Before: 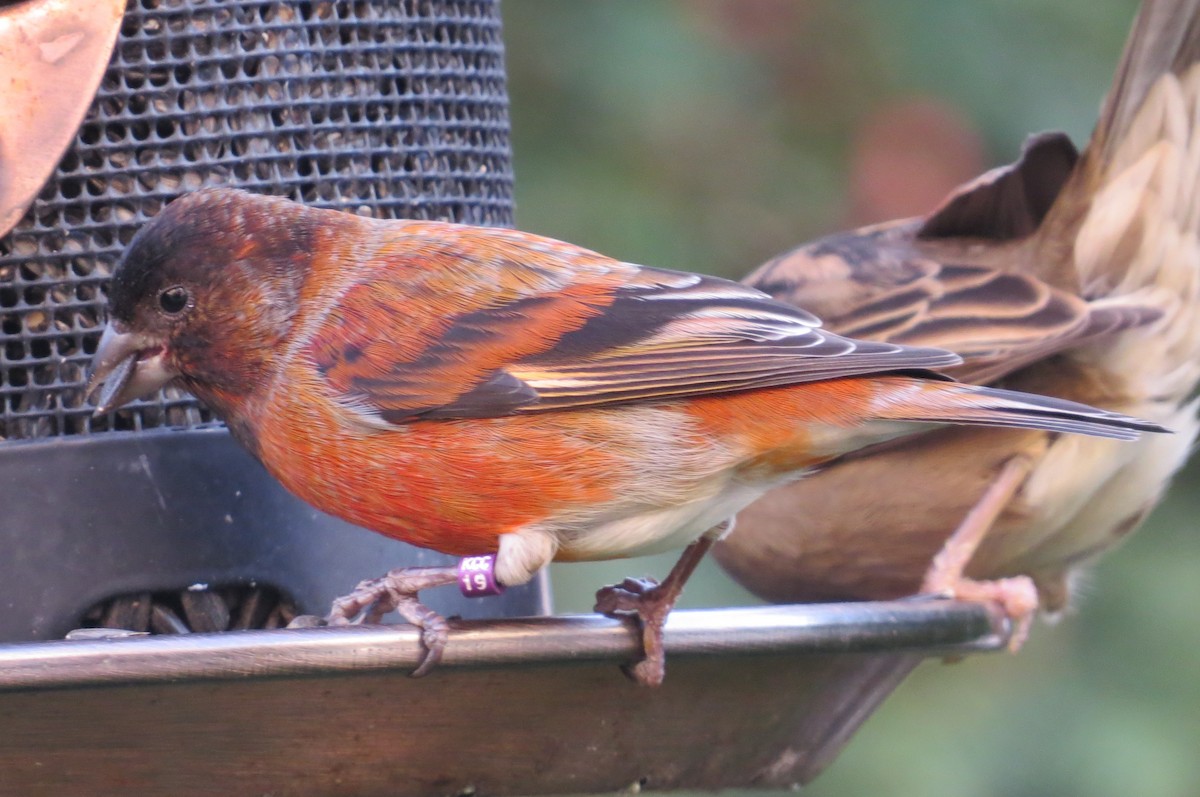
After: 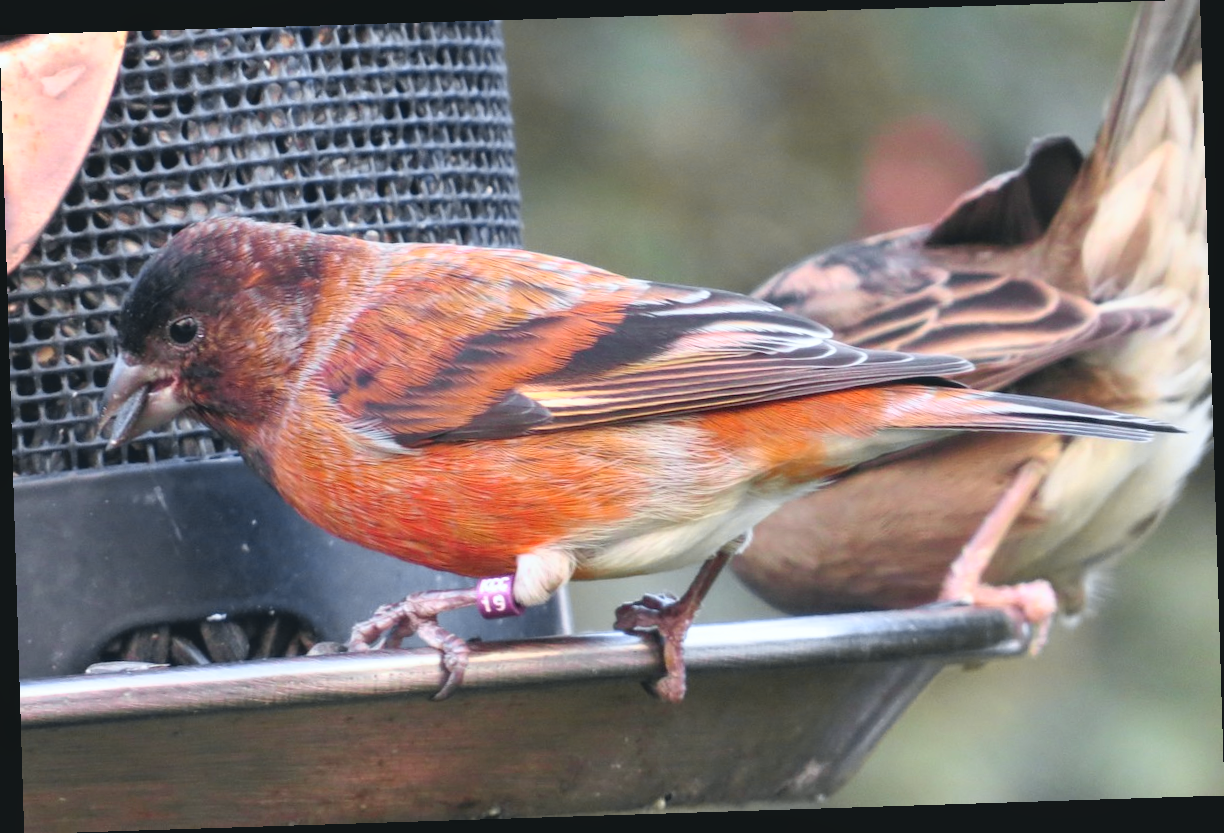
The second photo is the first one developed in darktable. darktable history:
tone curve: curves: ch0 [(0, 0.074) (0.129, 0.136) (0.285, 0.301) (0.689, 0.764) (0.854, 0.926) (0.987, 0.977)]; ch1 [(0, 0) (0.337, 0.249) (0.434, 0.437) (0.485, 0.491) (0.515, 0.495) (0.566, 0.57) (0.625, 0.625) (0.764, 0.806) (1, 1)]; ch2 [(0, 0) (0.314, 0.301) (0.401, 0.411) (0.505, 0.499) (0.54, 0.54) (0.608, 0.613) (0.706, 0.735) (1, 1)], color space Lab, independent channels, preserve colors none
rotate and perspective: rotation -1.77°, lens shift (horizontal) 0.004, automatic cropping off
contrast brightness saturation: contrast 0.01, saturation -0.05
local contrast: highlights 100%, shadows 100%, detail 120%, midtone range 0.2
